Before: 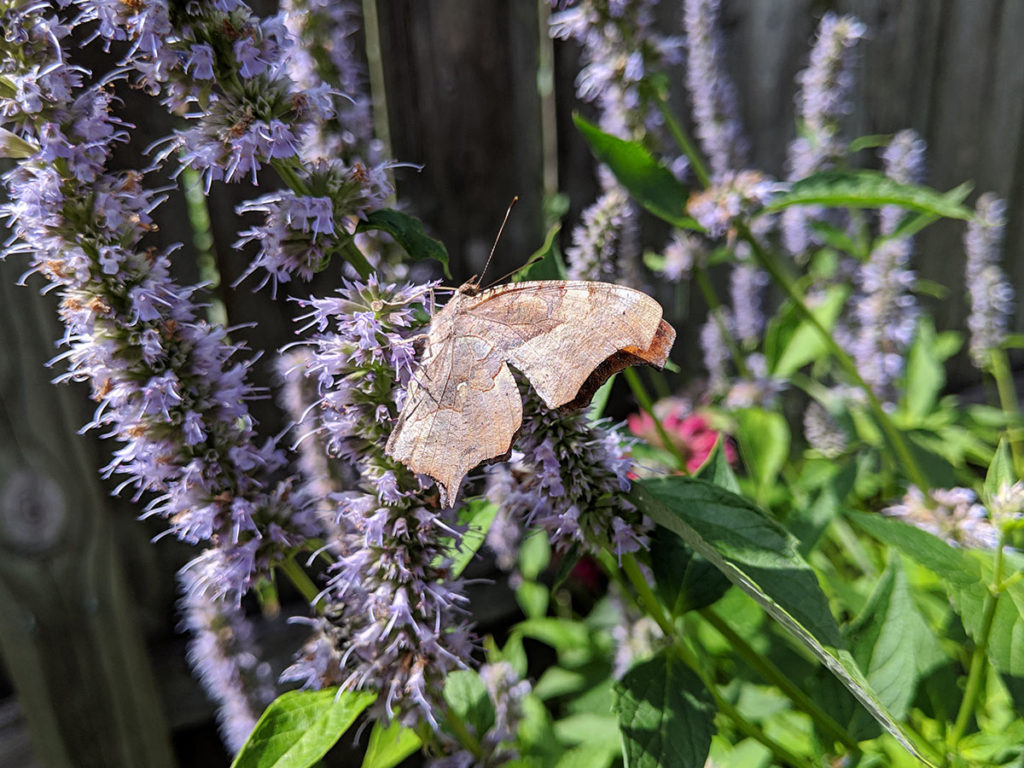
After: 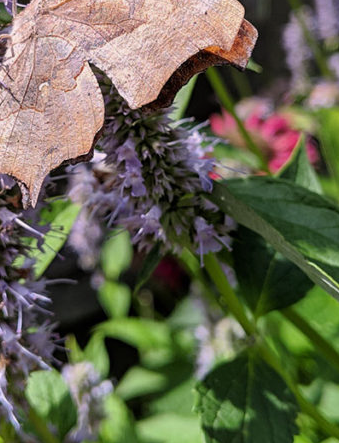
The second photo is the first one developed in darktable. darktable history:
crop: left 40.878%, top 39.176%, right 25.993%, bottom 3.081%
graduated density: density 0.38 EV, hardness 21%, rotation -6.11°, saturation 32%
tone equalizer: on, module defaults
